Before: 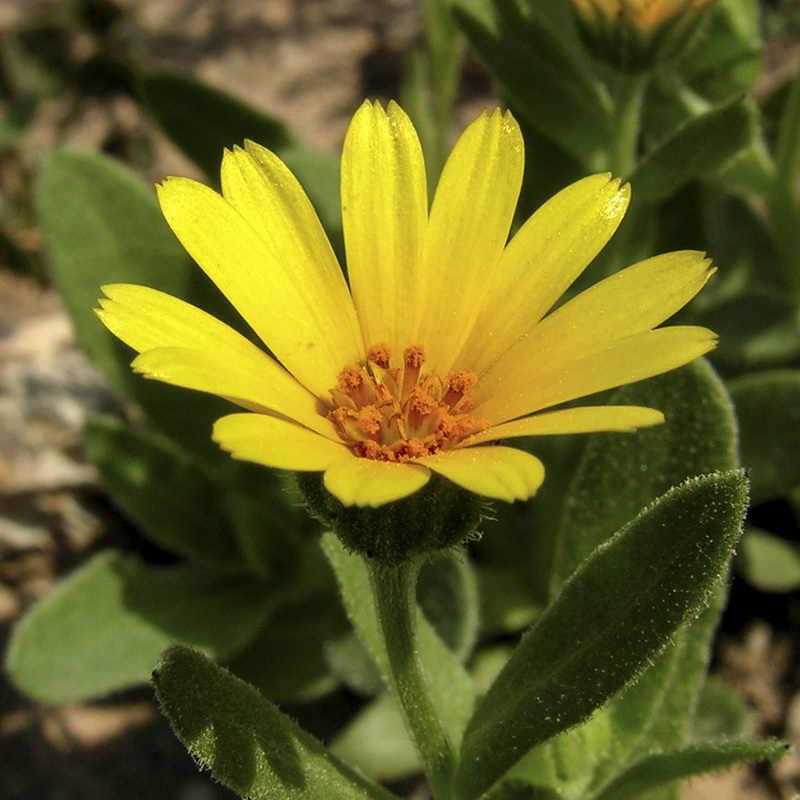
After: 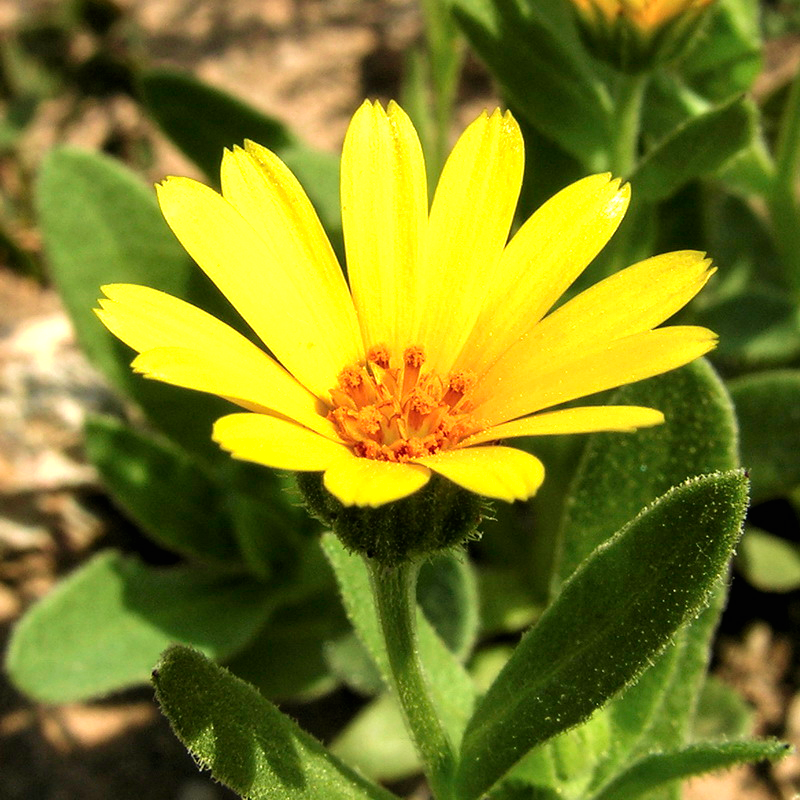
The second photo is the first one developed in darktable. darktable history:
velvia: on, module defaults
exposure: black level correction 0, exposure 0.9 EV, compensate highlight preservation false
